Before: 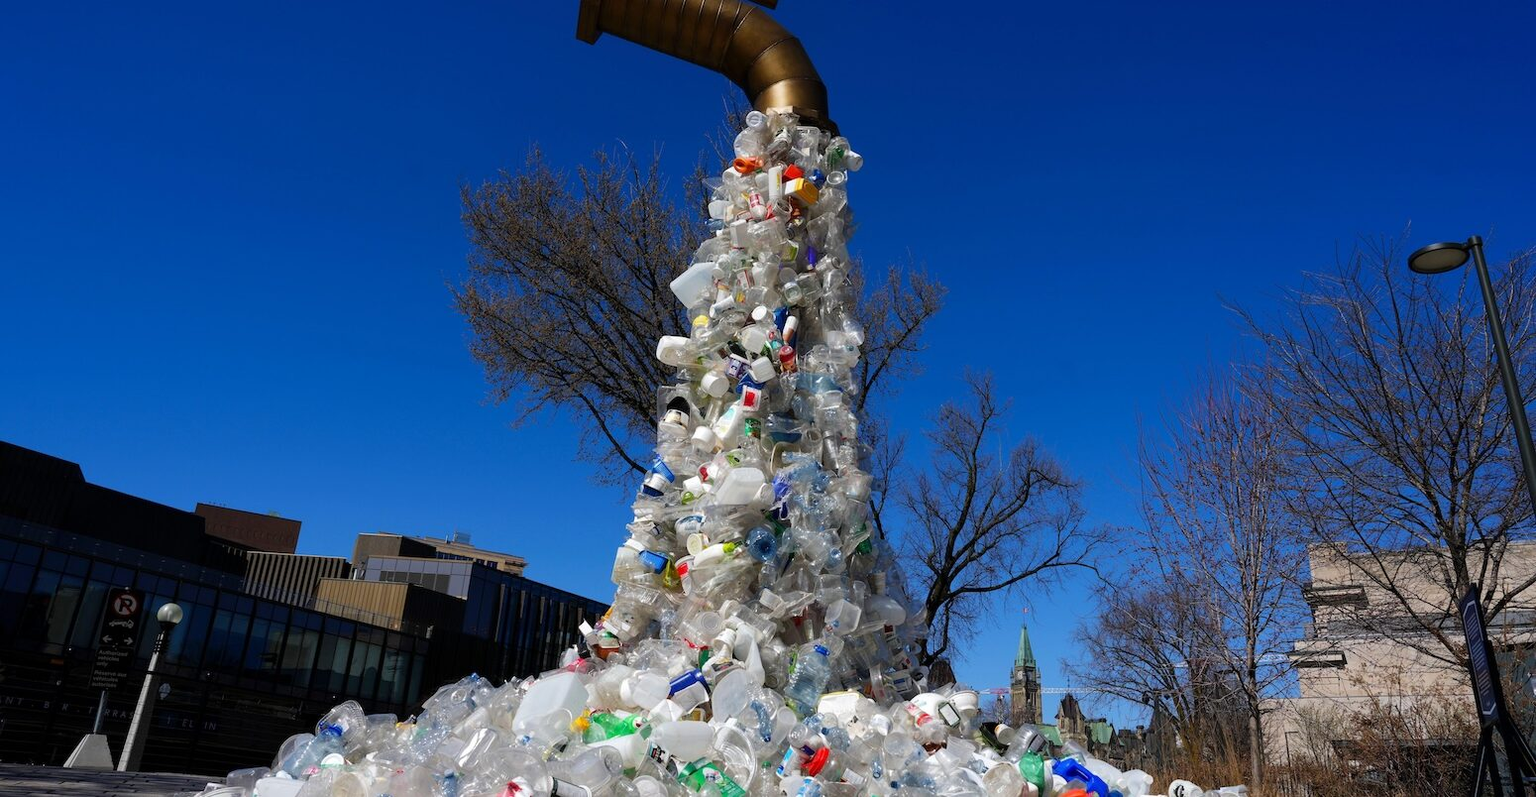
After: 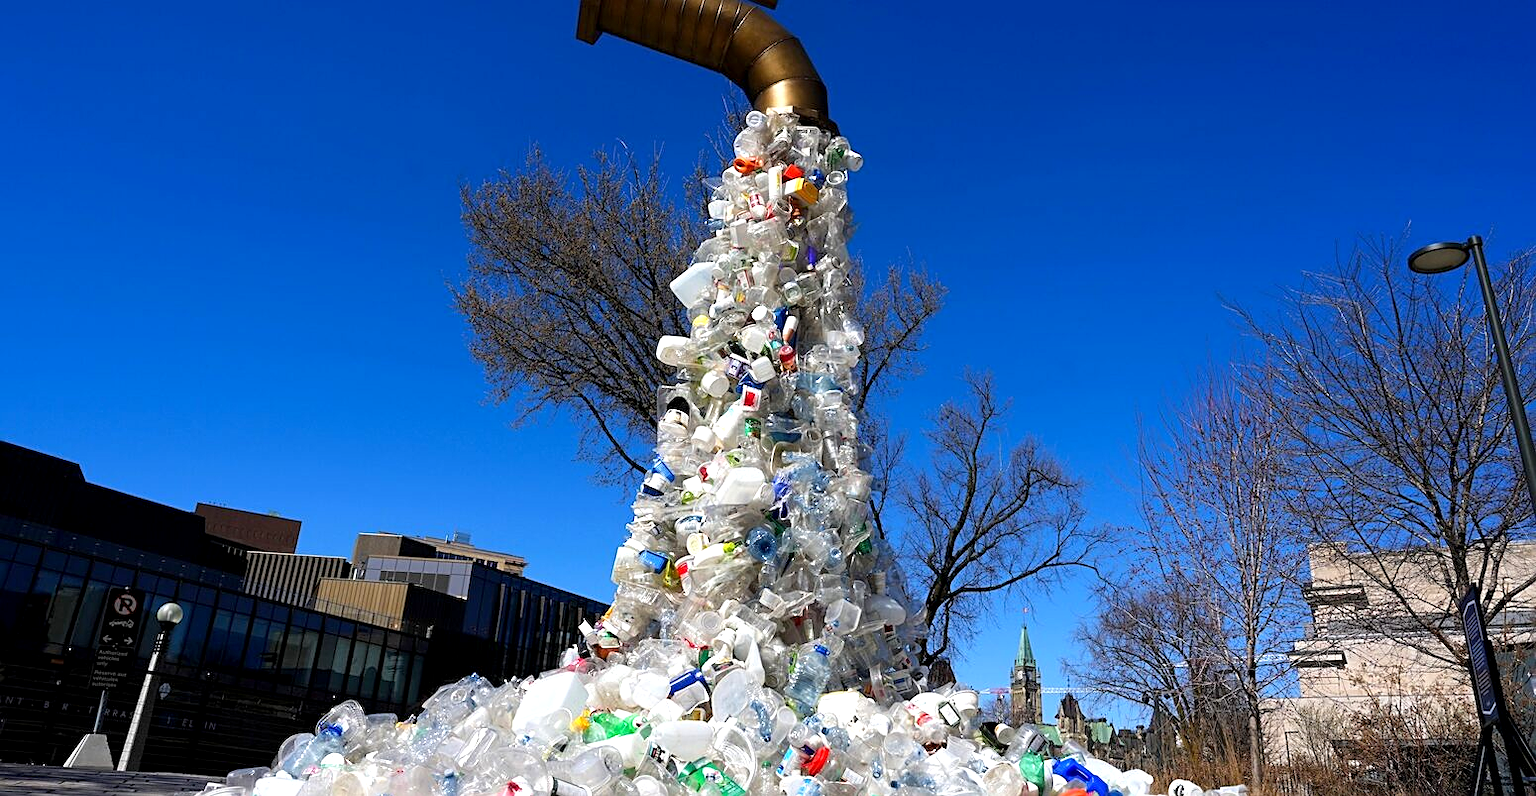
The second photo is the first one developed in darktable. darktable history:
exposure: black level correction 0.002, exposure 0.676 EV, compensate highlight preservation false
sharpen: on, module defaults
